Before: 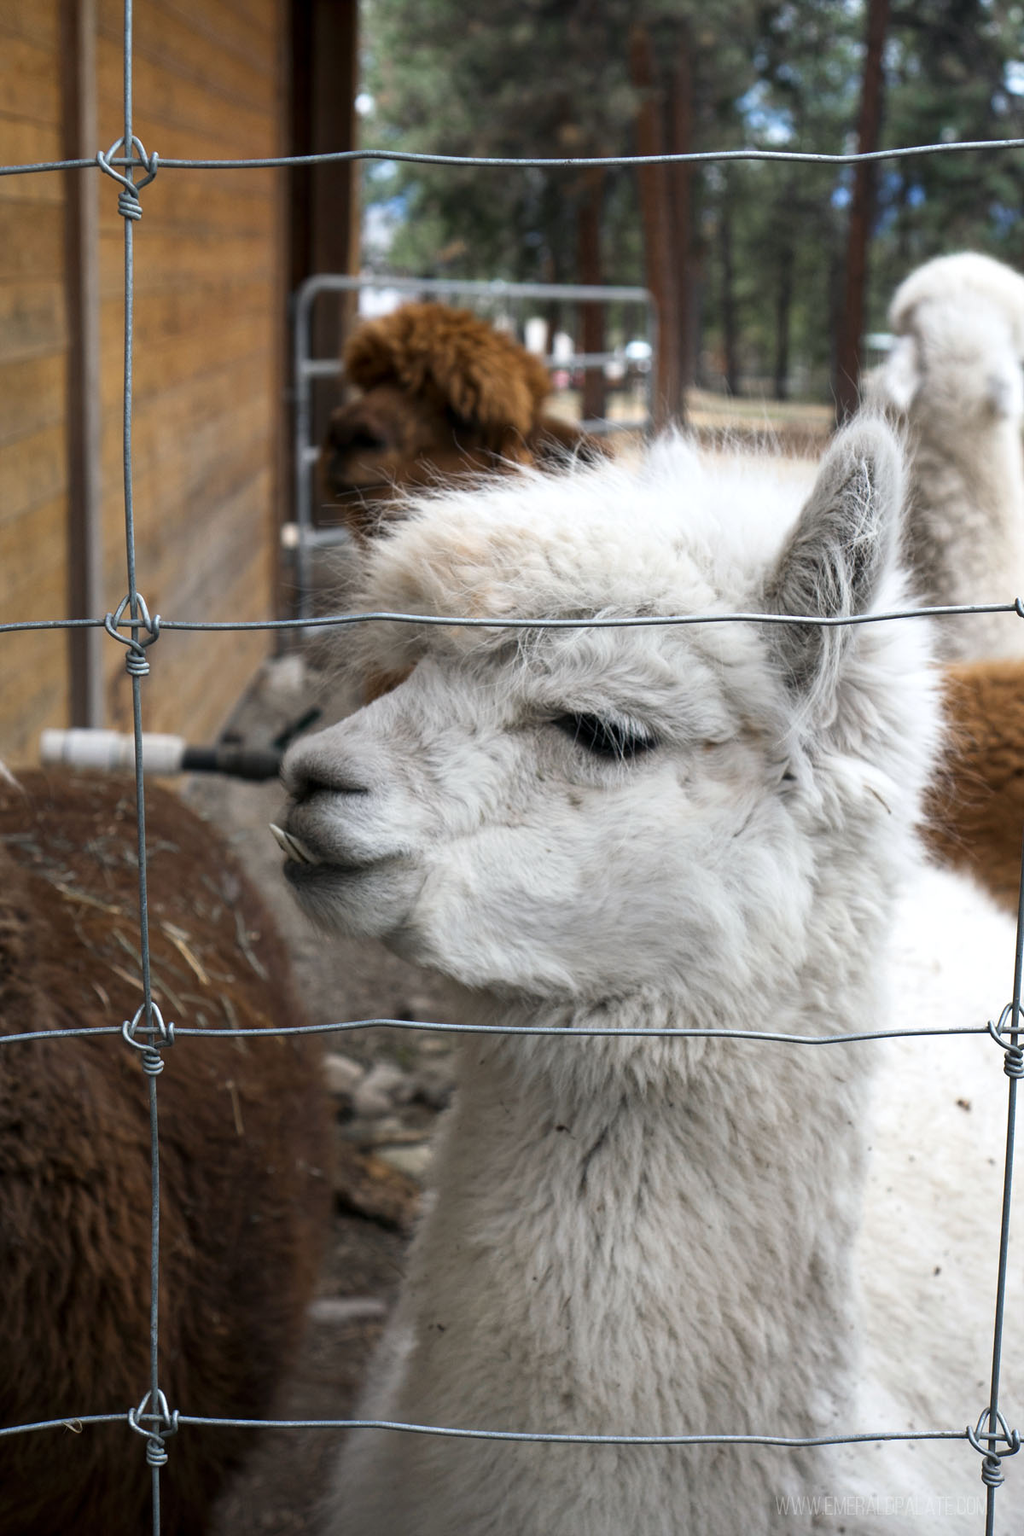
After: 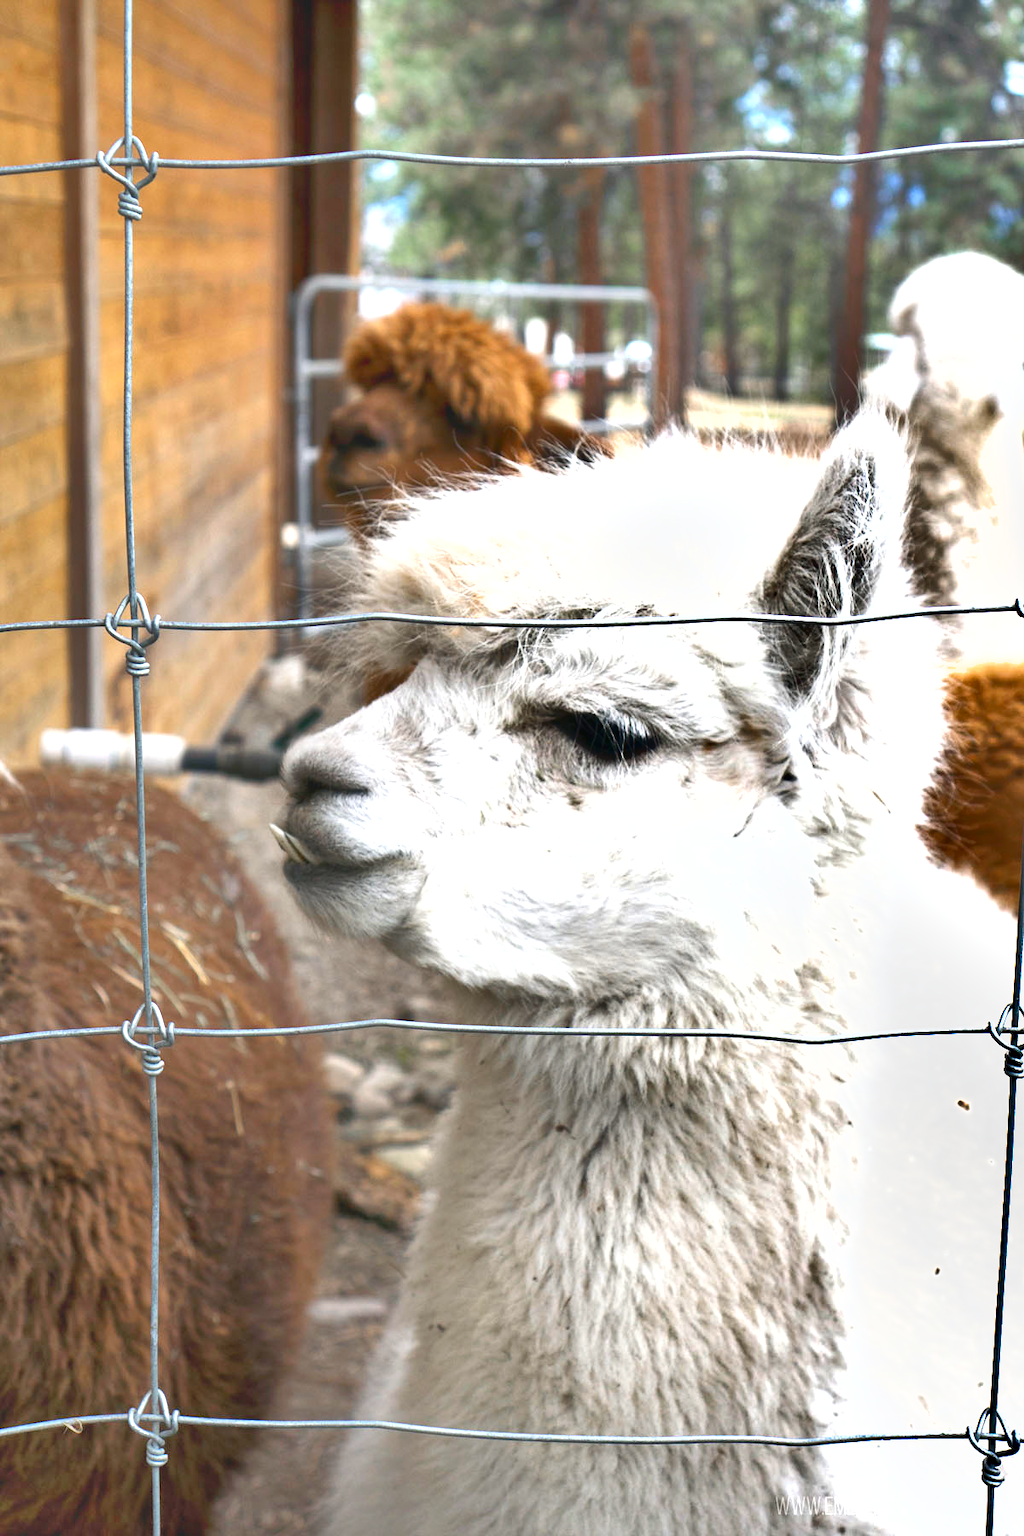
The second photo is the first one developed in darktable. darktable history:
exposure: black level correction 0, exposure 1.289 EV, compensate highlight preservation false
contrast brightness saturation: contrast -0.107
shadows and highlights: shadows 60.69, highlights -60.27, soften with gaussian
levels: levels [0, 0.43, 0.984]
